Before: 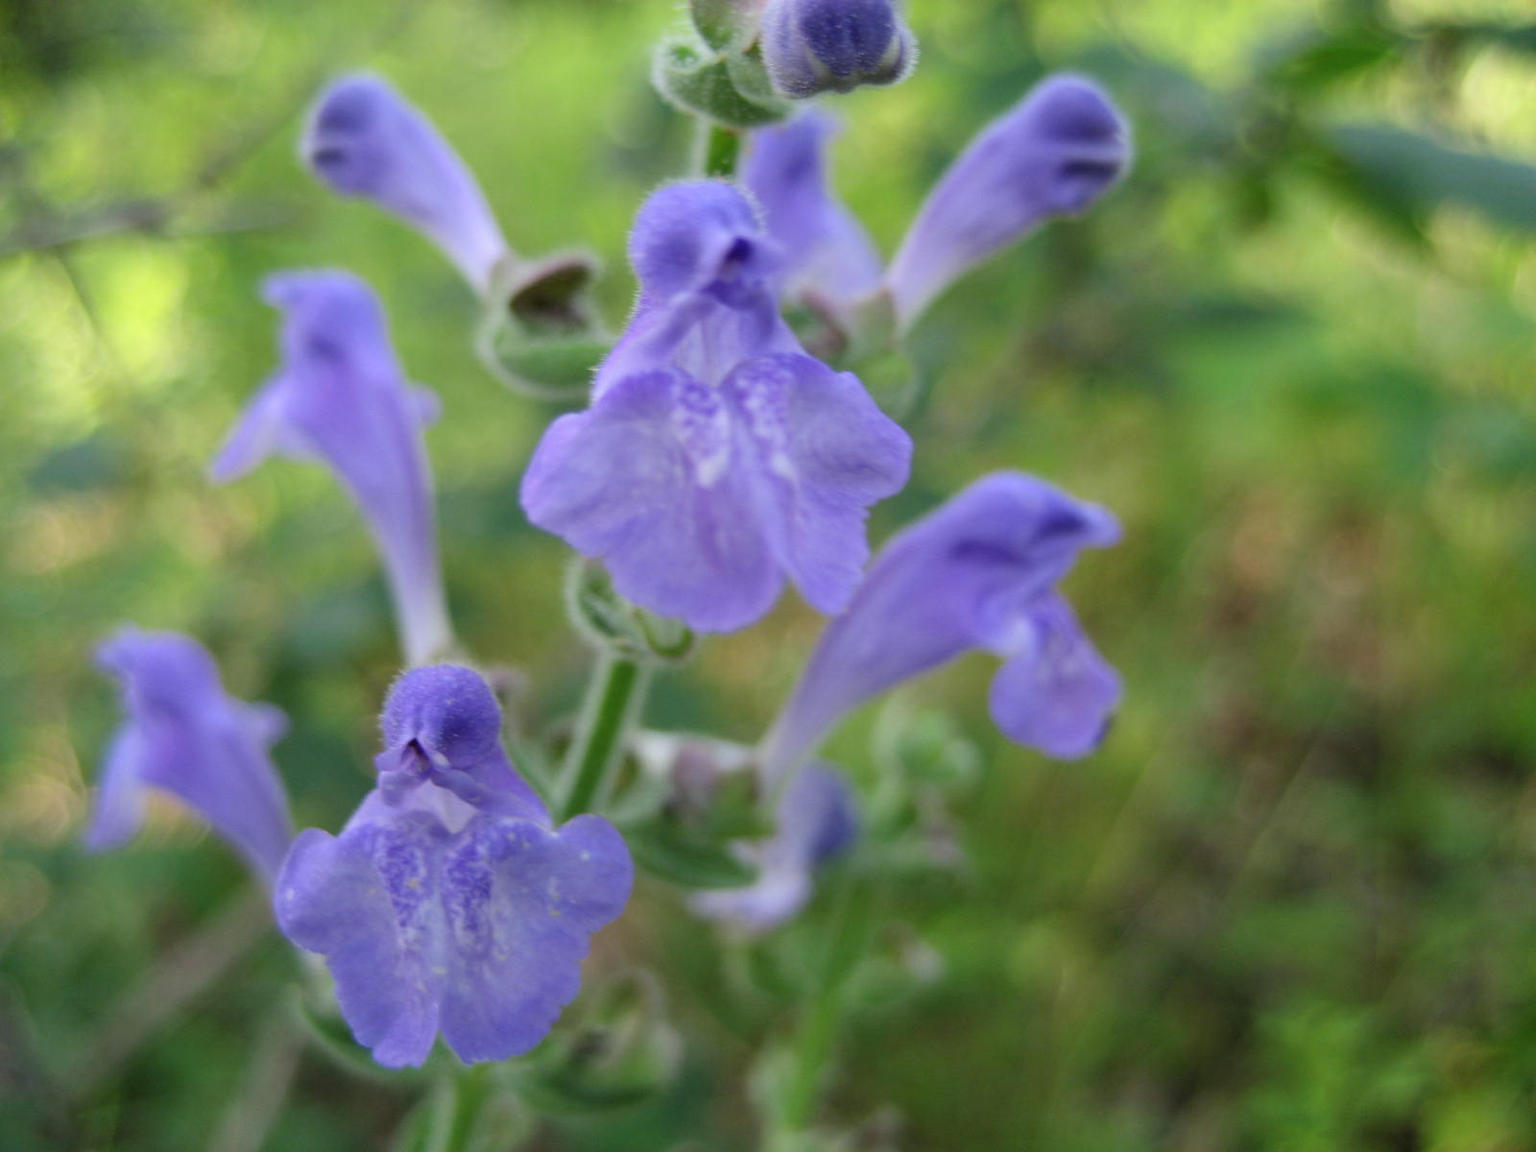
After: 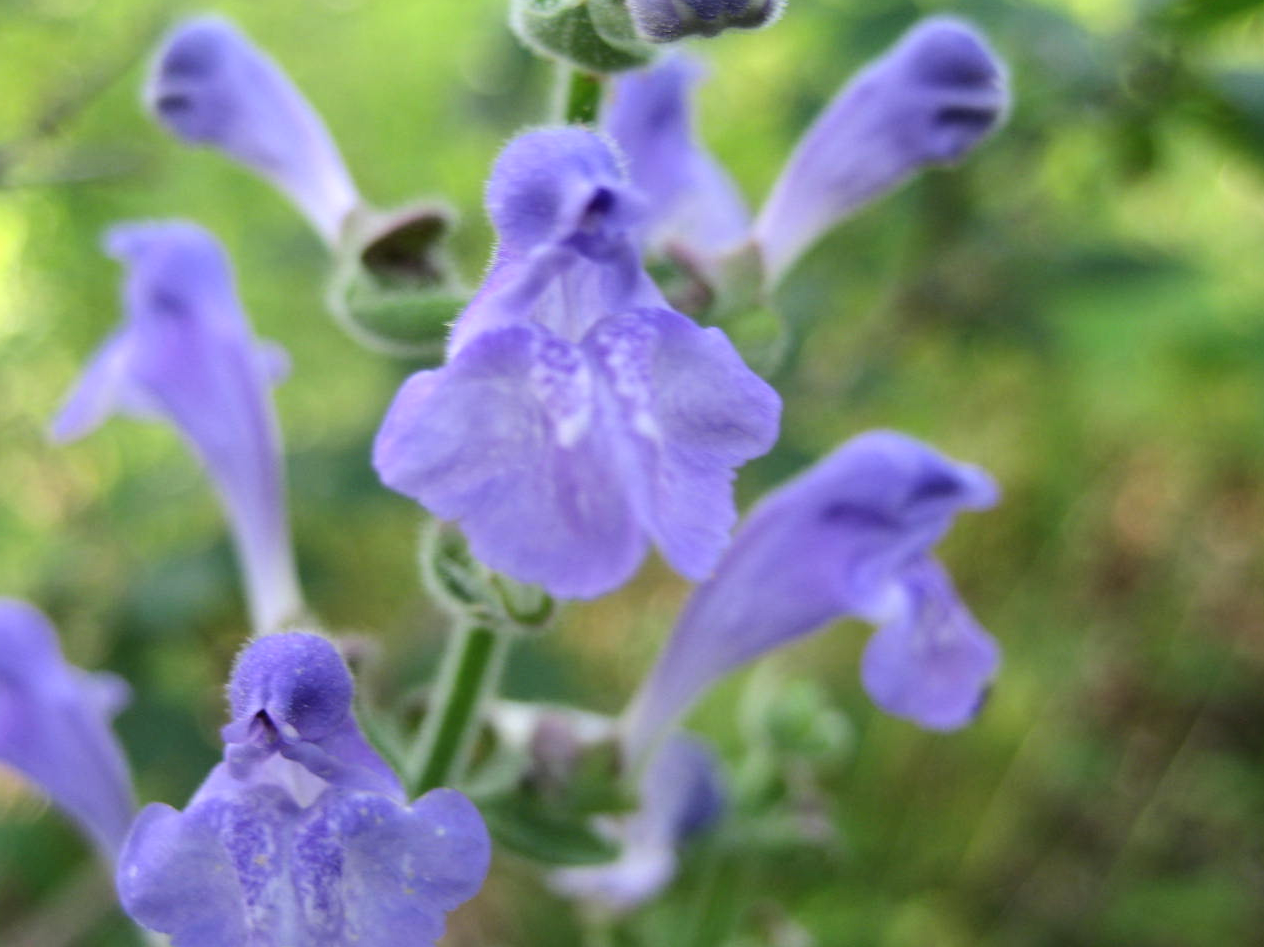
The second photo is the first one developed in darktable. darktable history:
tone equalizer: -8 EV -0.402 EV, -7 EV -0.402 EV, -6 EV -0.33 EV, -5 EV -0.233 EV, -3 EV 0.232 EV, -2 EV 0.331 EV, -1 EV 0.39 EV, +0 EV 0.442 EV, edges refinement/feathering 500, mask exposure compensation -1.57 EV, preserve details no
crop and rotate: left 10.594%, top 5.026%, right 10.367%, bottom 16.037%
